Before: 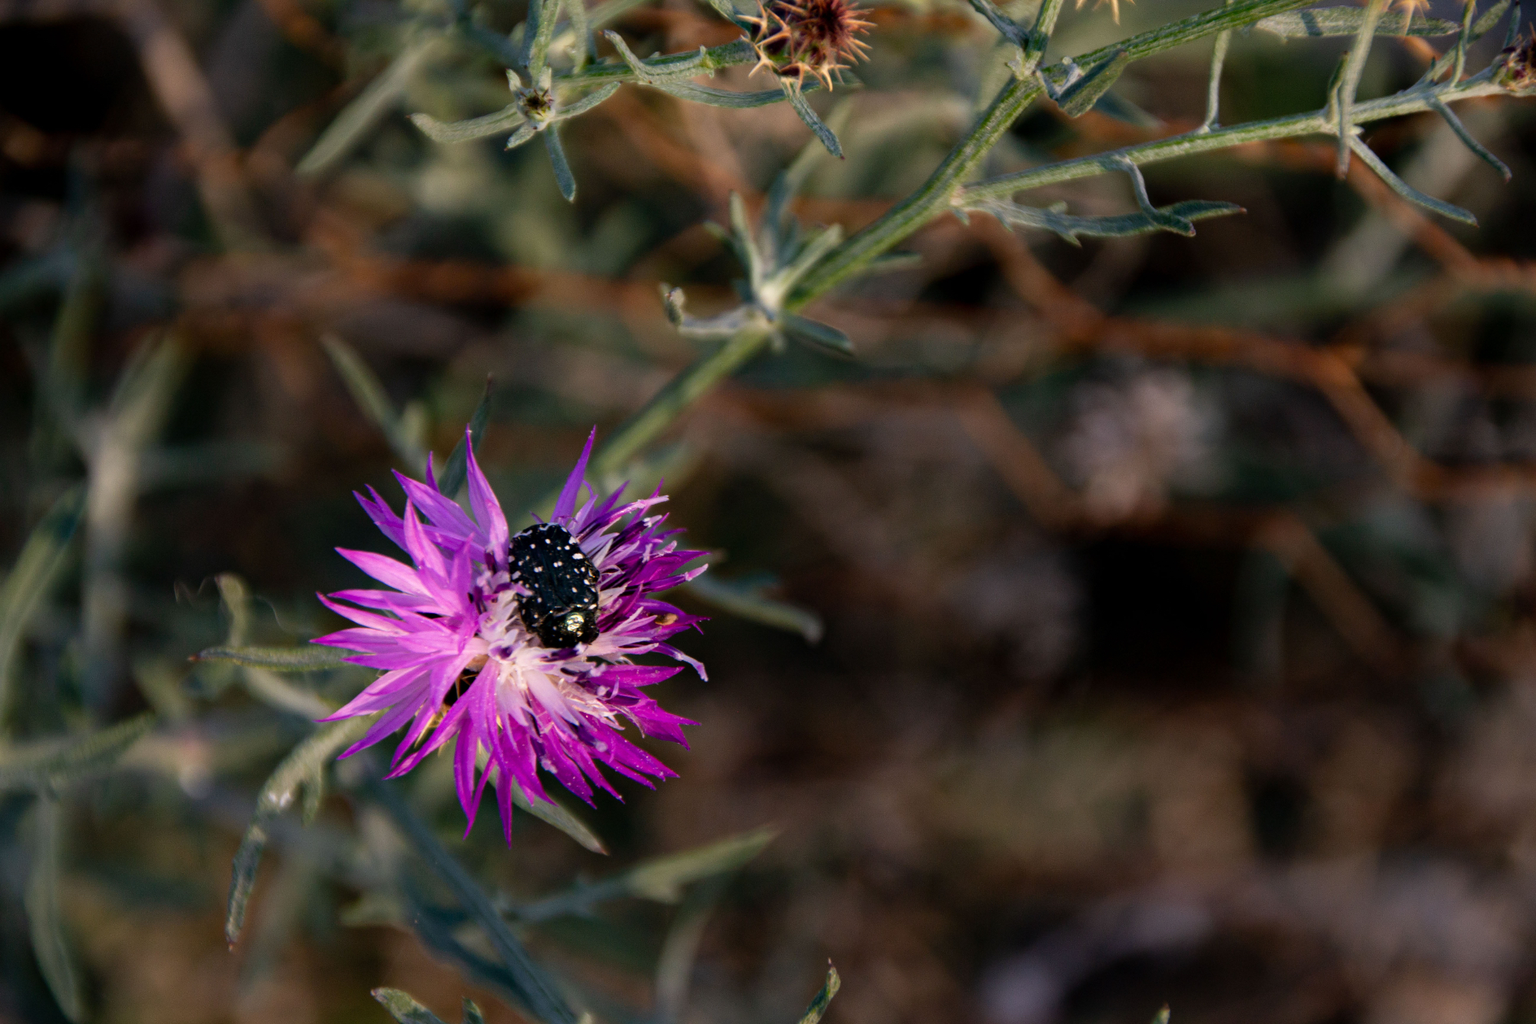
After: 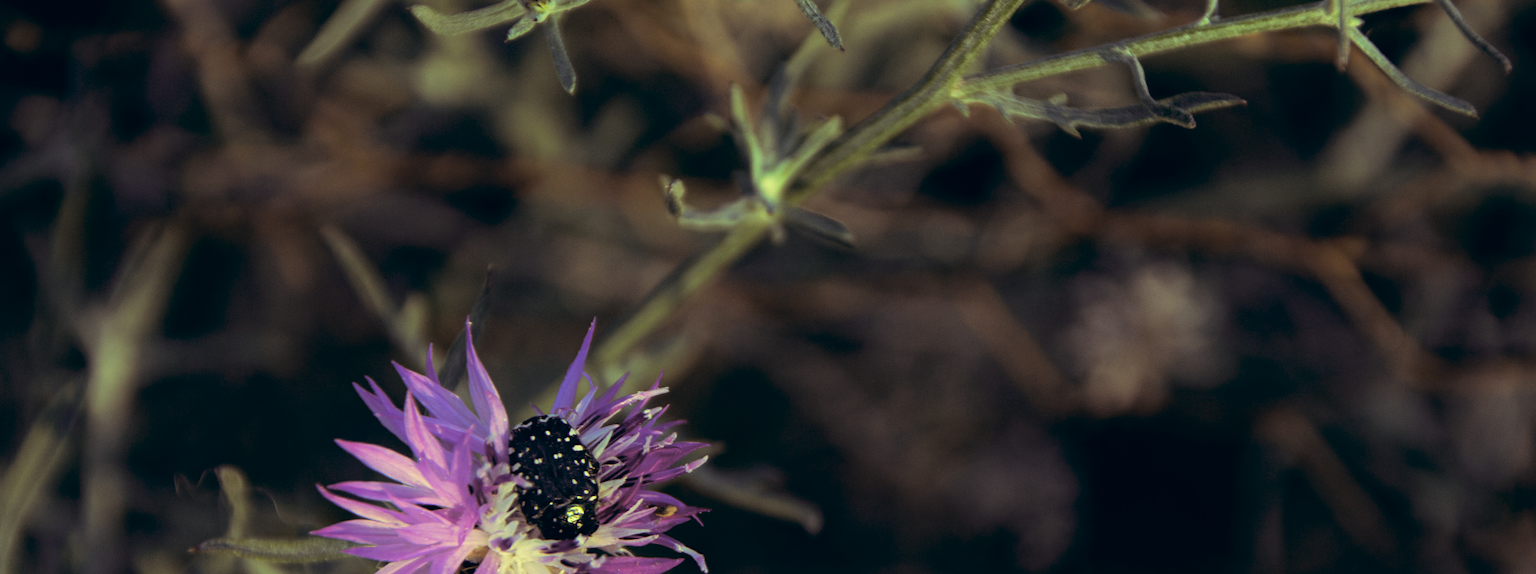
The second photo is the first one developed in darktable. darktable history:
crop and rotate: top 10.605%, bottom 33.274%
split-toning: on, module defaults
color correction: highlights a* -15.58, highlights b* 40, shadows a* -40, shadows b* -26.18
